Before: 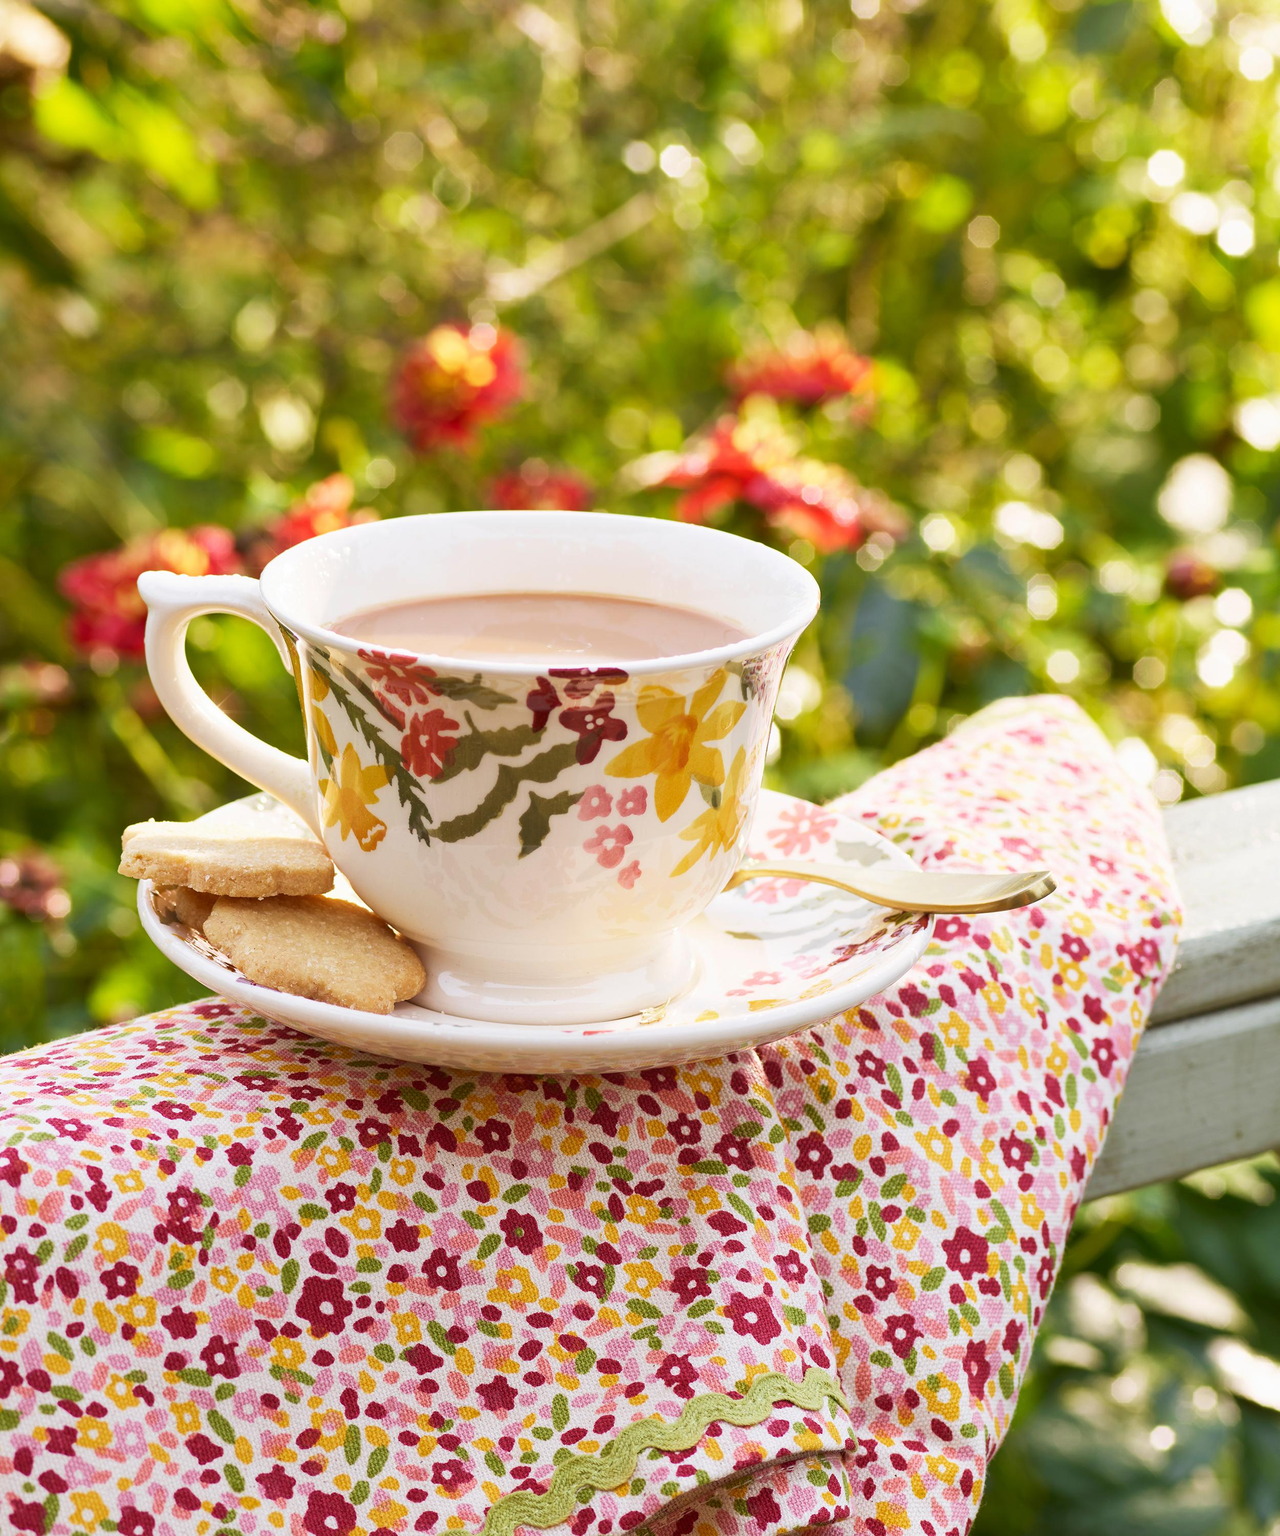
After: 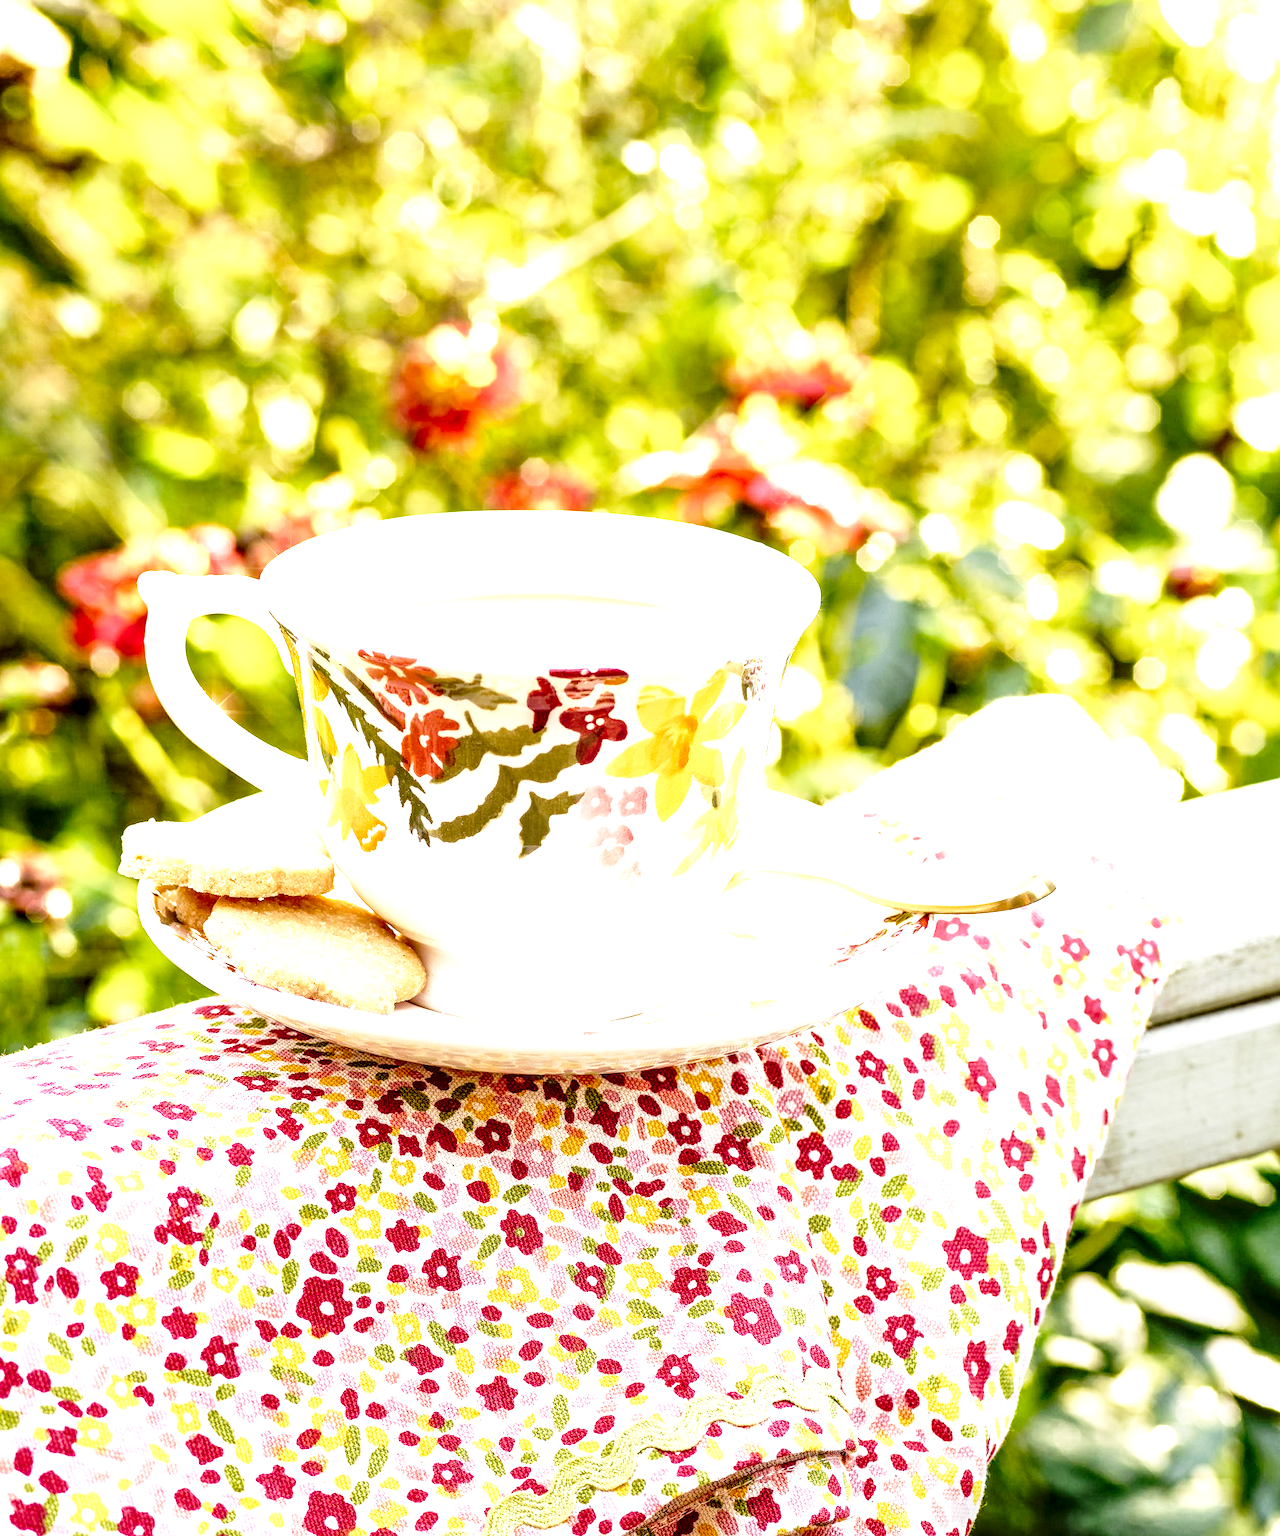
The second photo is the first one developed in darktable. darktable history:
sharpen: radius 1.543, amount 0.356, threshold 1.309
local contrast: highlights 5%, shadows 6%, detail 182%
tone equalizer: -8 EV -1.07 EV, -7 EV -1.05 EV, -6 EV -0.872 EV, -5 EV -0.574 EV, -3 EV 0.569 EV, -2 EV 0.893 EV, -1 EV 0.998 EV, +0 EV 1.08 EV, mask exposure compensation -0.51 EV
base curve: curves: ch0 [(0, 0) (0.032, 0.037) (0.105, 0.228) (0.435, 0.76) (0.856, 0.983) (1, 1)], preserve colors none
